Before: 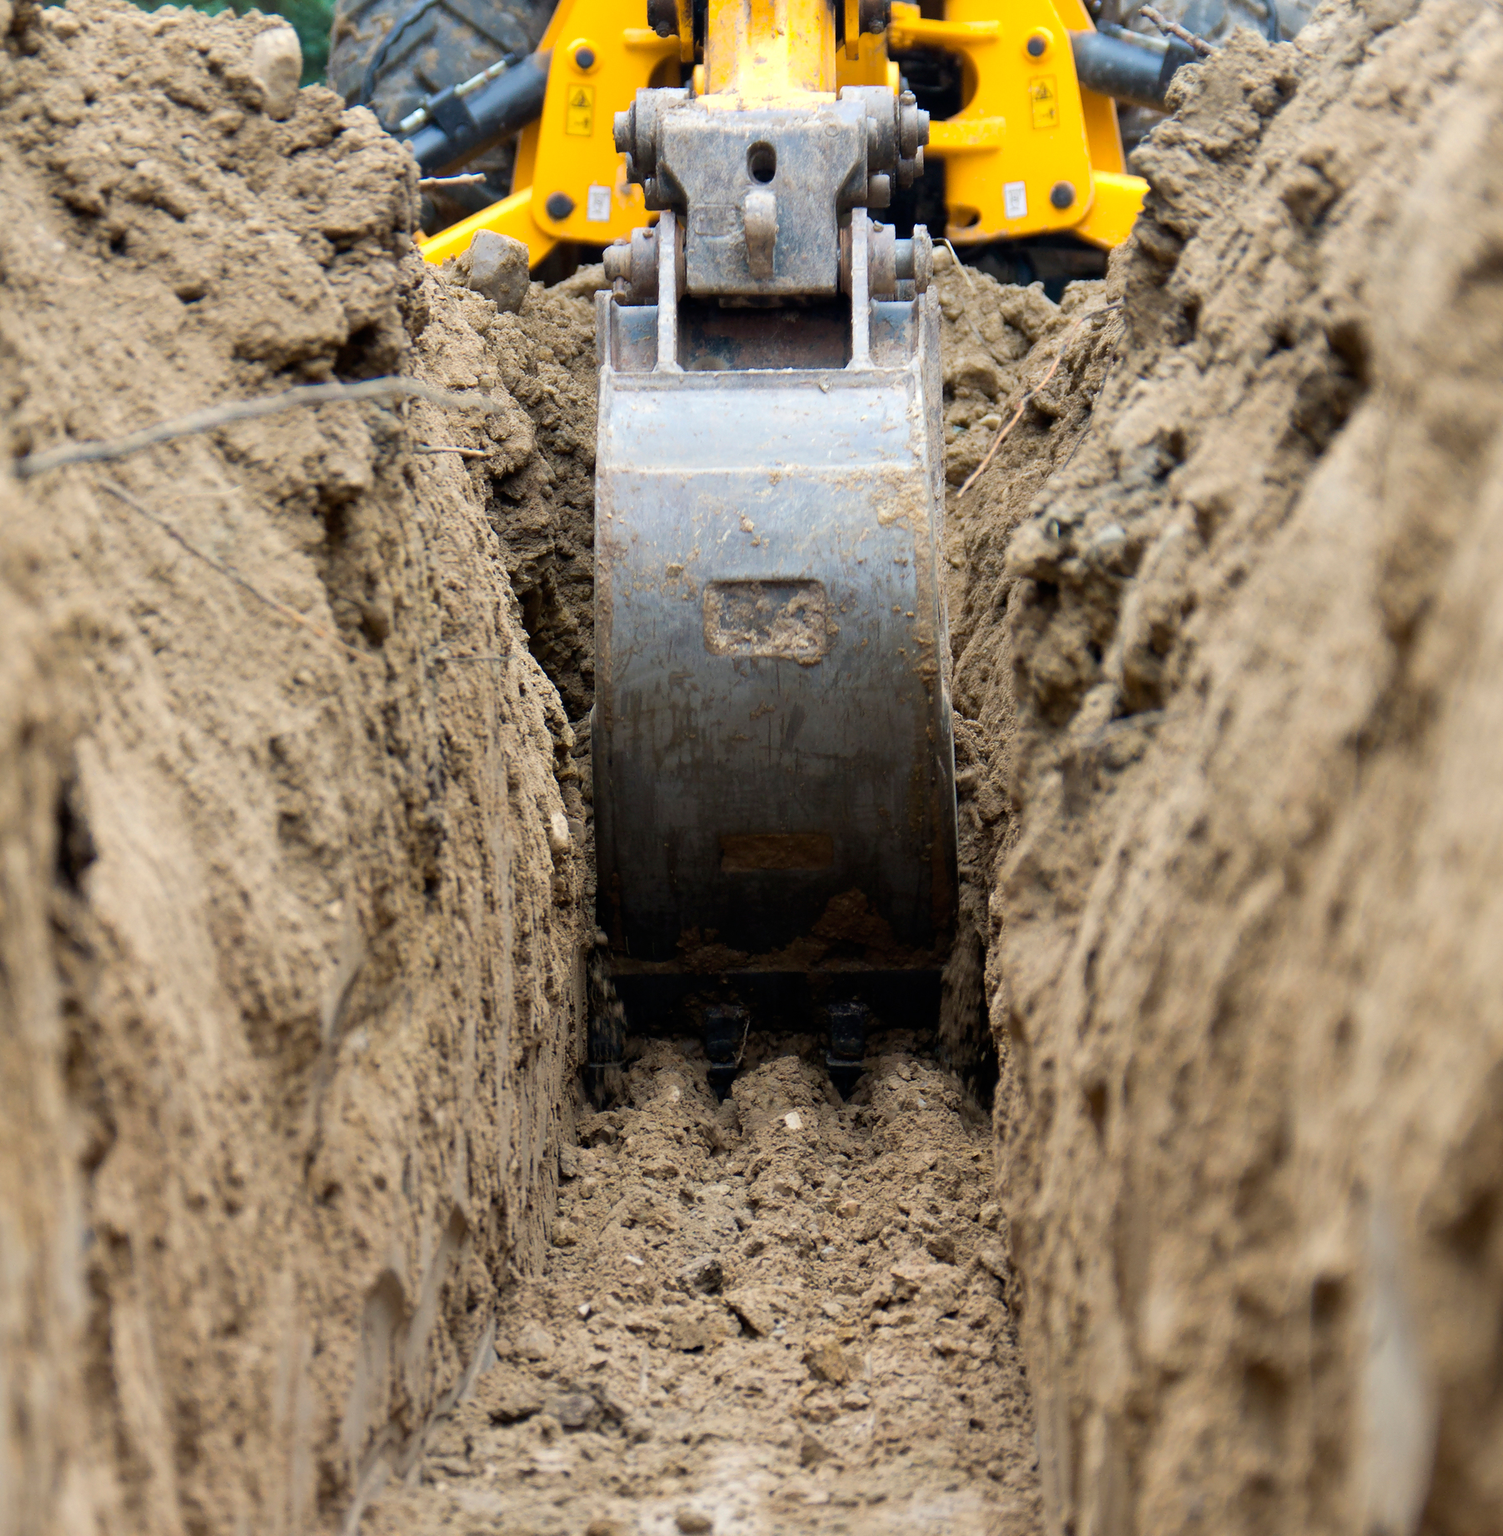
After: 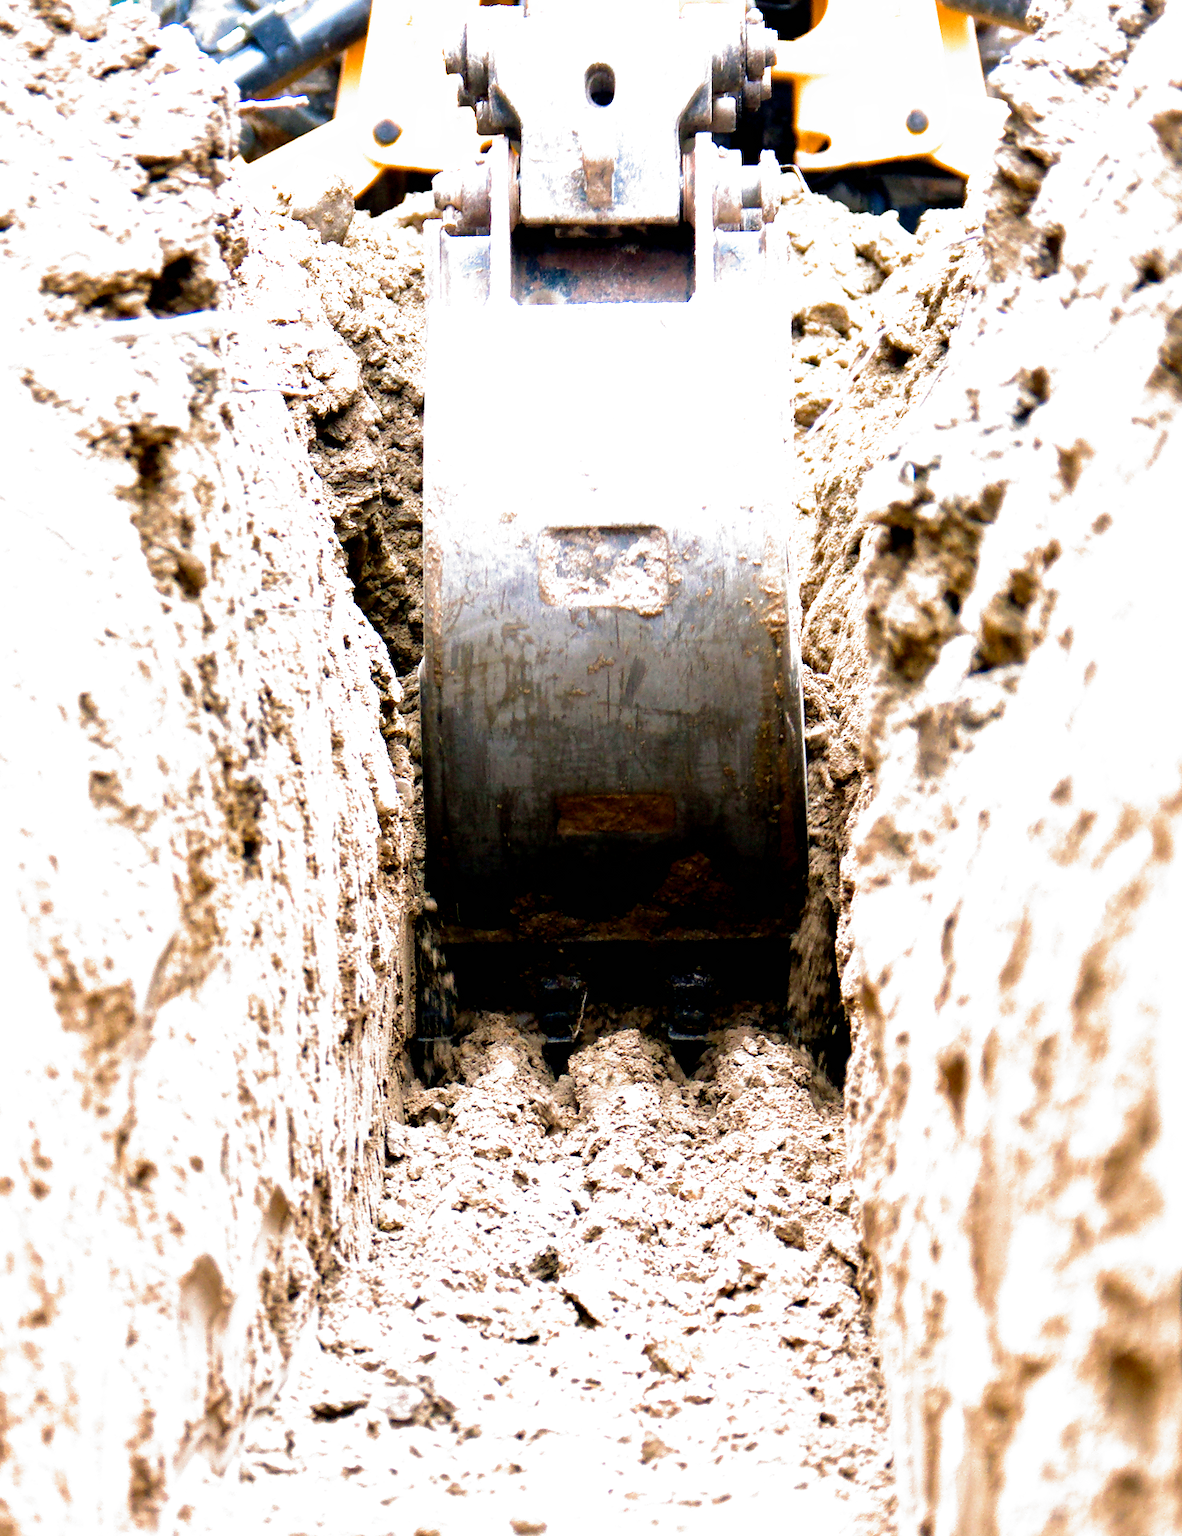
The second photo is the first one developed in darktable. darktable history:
crop and rotate: left 13.016%, top 5.393%, right 12.52%
color balance rgb: shadows lift › chroma 2.008%, shadows lift › hue 215°, power › hue 329.73°, highlights gain › chroma 1.45%, highlights gain › hue 309.67°, global offset › luminance -0.479%, perceptual saturation grading › global saturation 0.059%
tone equalizer: -7 EV 0.166 EV, -6 EV 0.121 EV, -5 EV 0.104 EV, -4 EV 0.075 EV, -2 EV -0.039 EV, -1 EV -0.052 EV, +0 EV -0.073 EV, edges refinement/feathering 500, mask exposure compensation -1.57 EV, preserve details no
filmic rgb: black relative exposure -8.22 EV, white relative exposure 2.2 EV, threshold 5.99 EV, target white luminance 99.934%, hardness 7.17, latitude 74.9%, contrast 1.321, highlights saturation mix -2.66%, shadows ↔ highlights balance 30.82%, preserve chrominance no, color science v3 (2019), use custom middle-gray values true, enable highlight reconstruction true
exposure: black level correction 0.001, exposure 1.728 EV, compensate highlight preservation false
